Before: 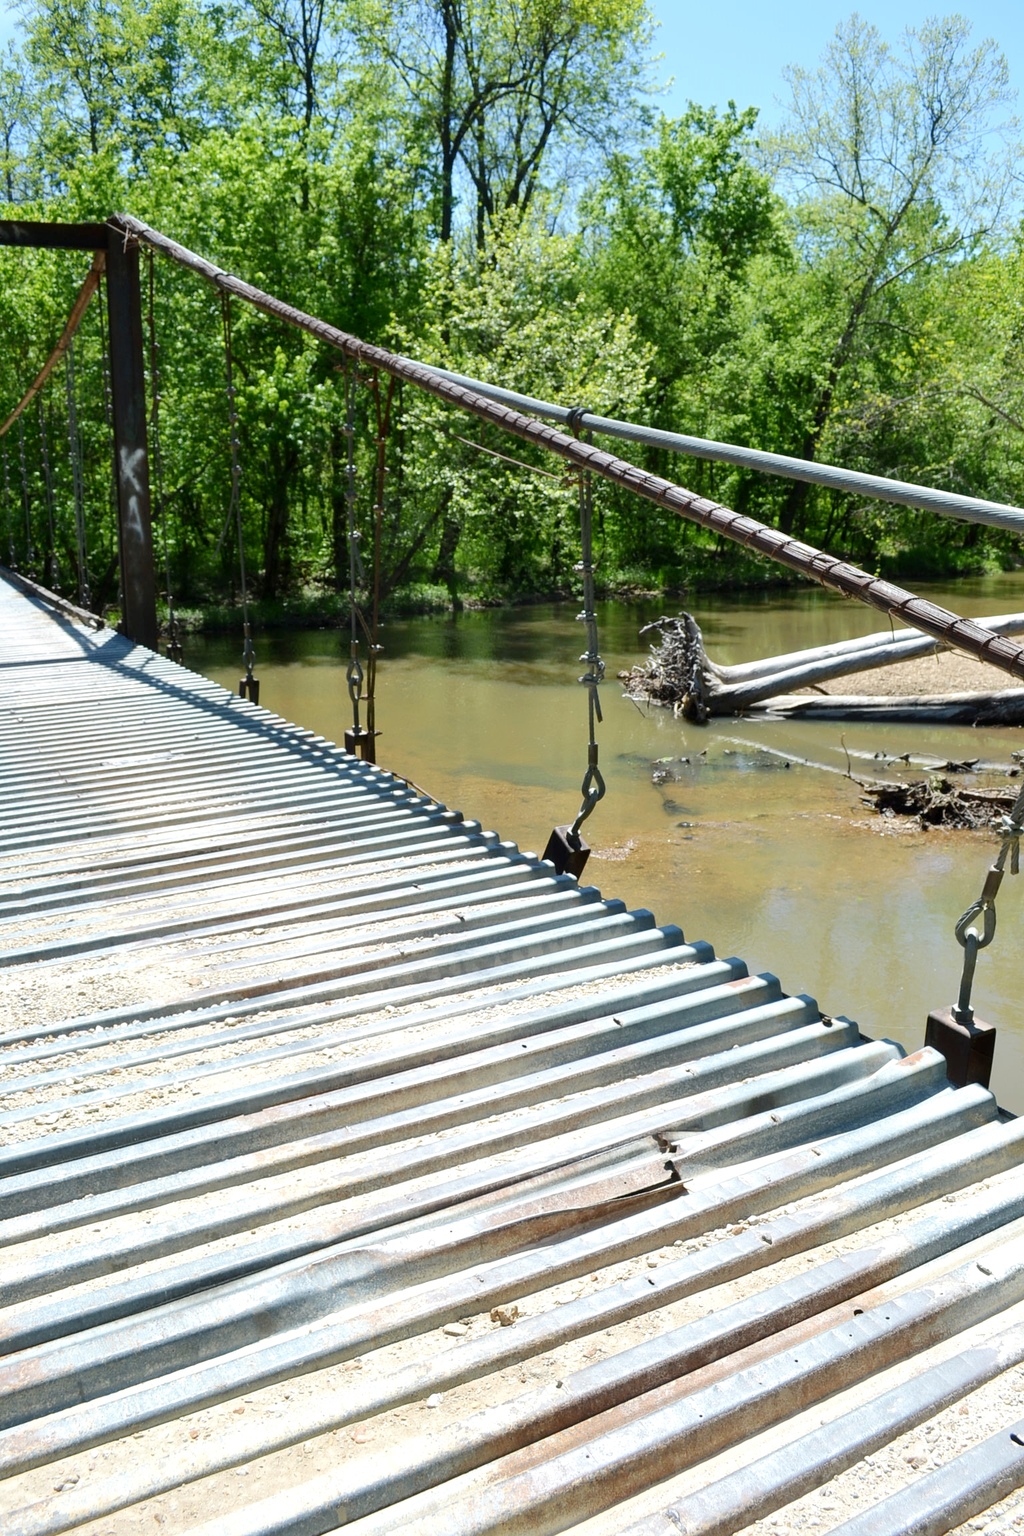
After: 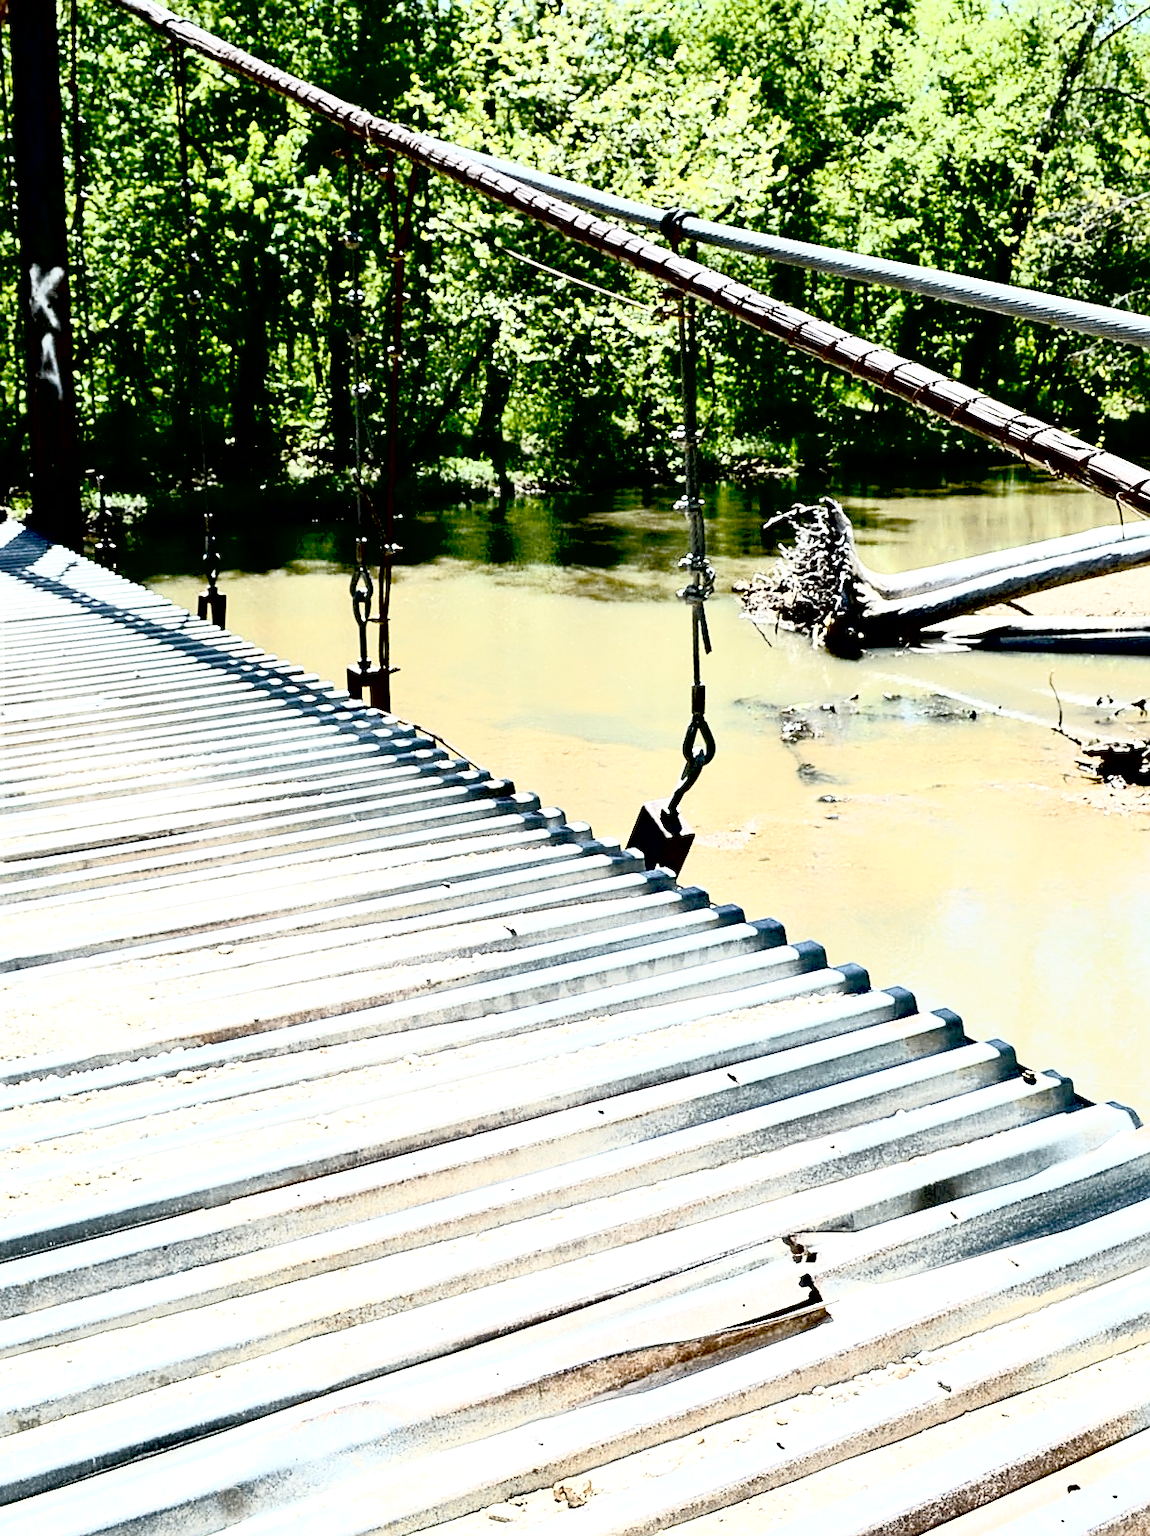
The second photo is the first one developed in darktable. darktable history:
exposure: black level correction 0.04, exposure 0.5 EV, compensate highlight preservation false
sharpen: on, module defaults
contrast brightness saturation: contrast 0.57, brightness 0.57, saturation -0.34
crop: left 9.712%, top 16.928%, right 10.845%, bottom 12.332%
white balance: red 1, blue 1
